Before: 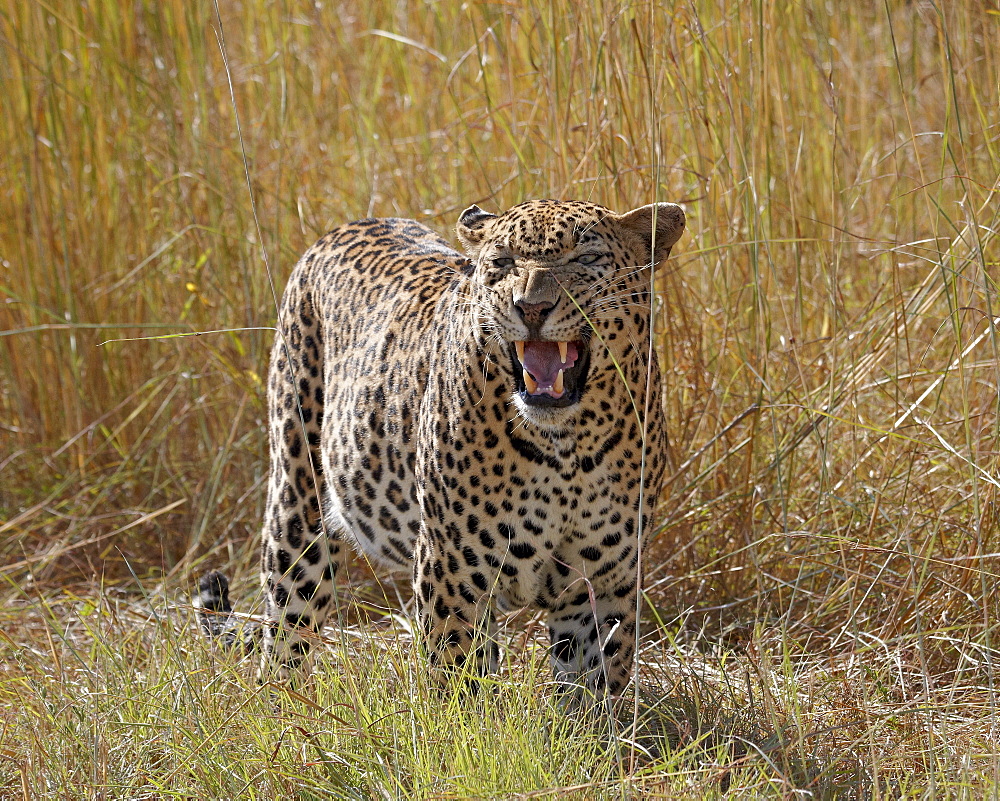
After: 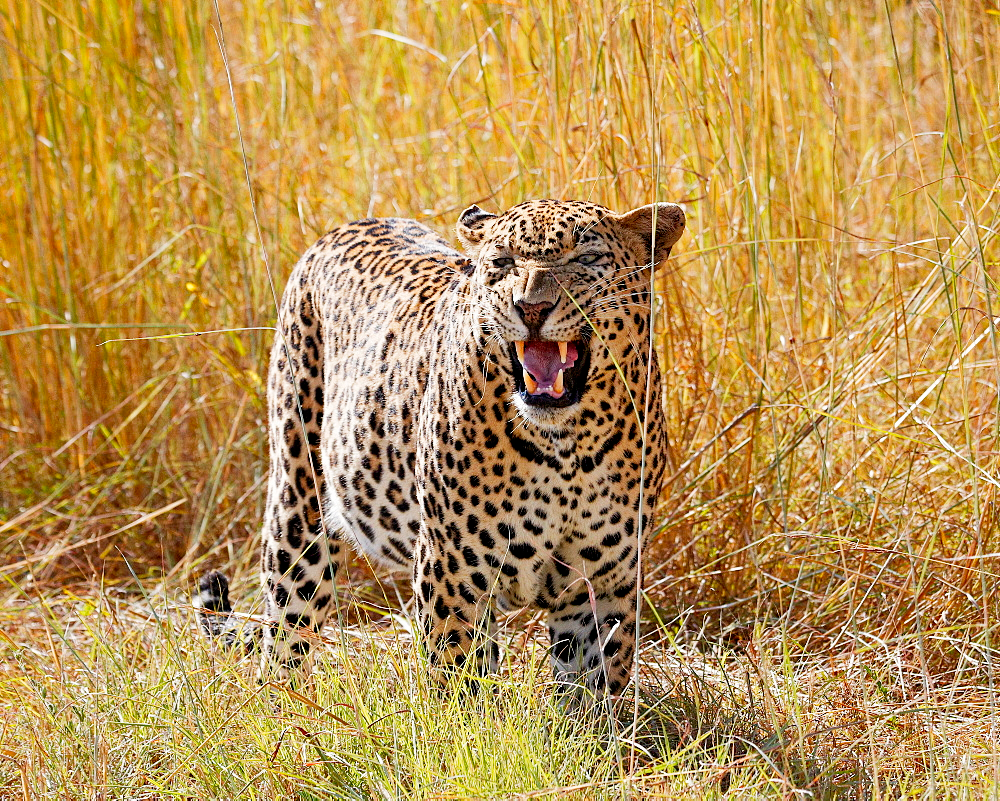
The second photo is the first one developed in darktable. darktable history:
tone curve: curves: ch0 [(0, 0) (0.082, 0.02) (0.129, 0.078) (0.275, 0.301) (0.67, 0.809) (1, 1)], preserve colors none
